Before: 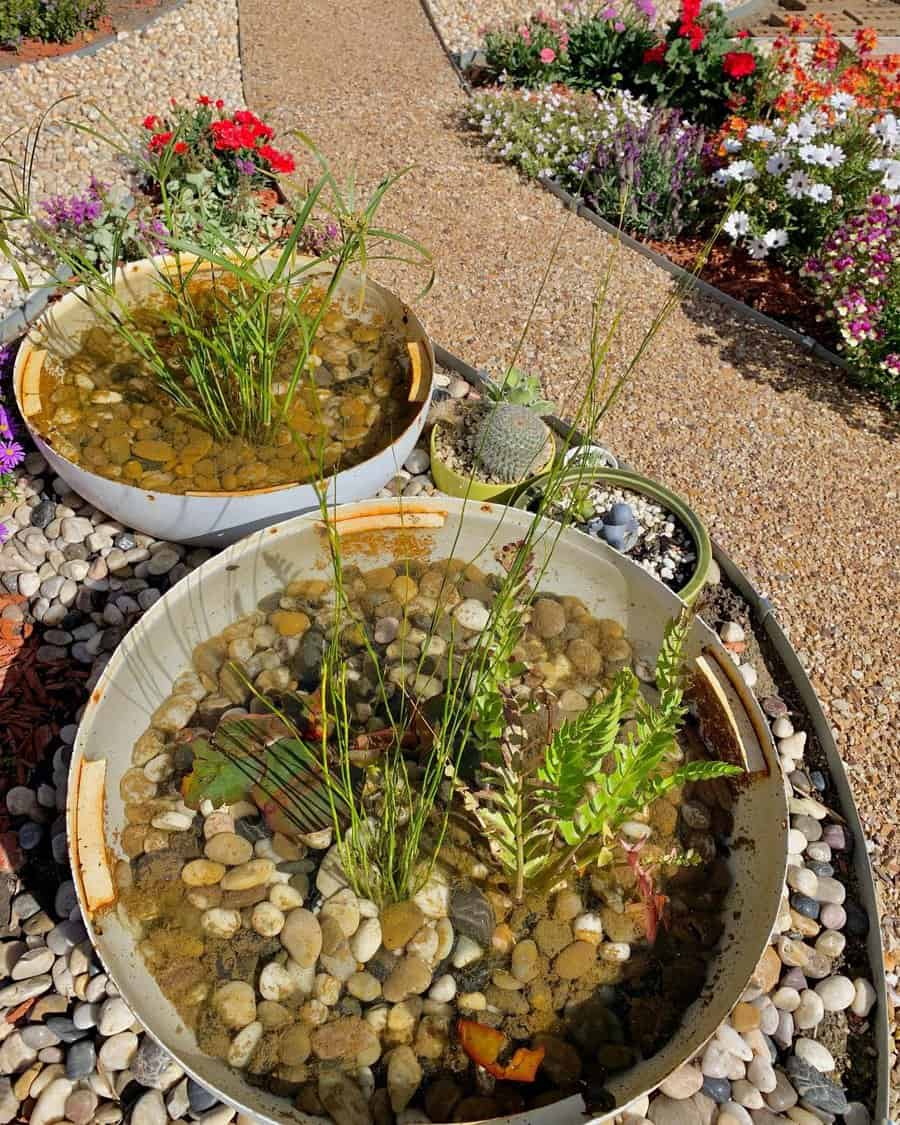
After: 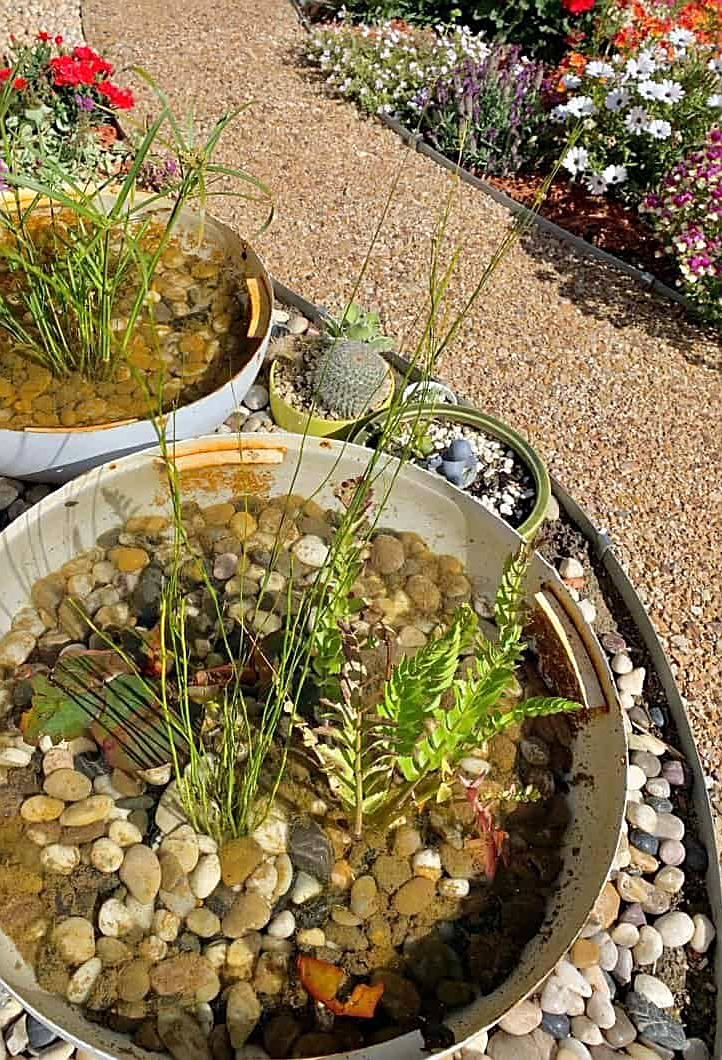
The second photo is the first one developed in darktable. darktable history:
sharpen: on, module defaults
exposure: exposure 0.178 EV, compensate exposure bias true, compensate highlight preservation false
crop and rotate: left 17.959%, top 5.771%, right 1.742%
